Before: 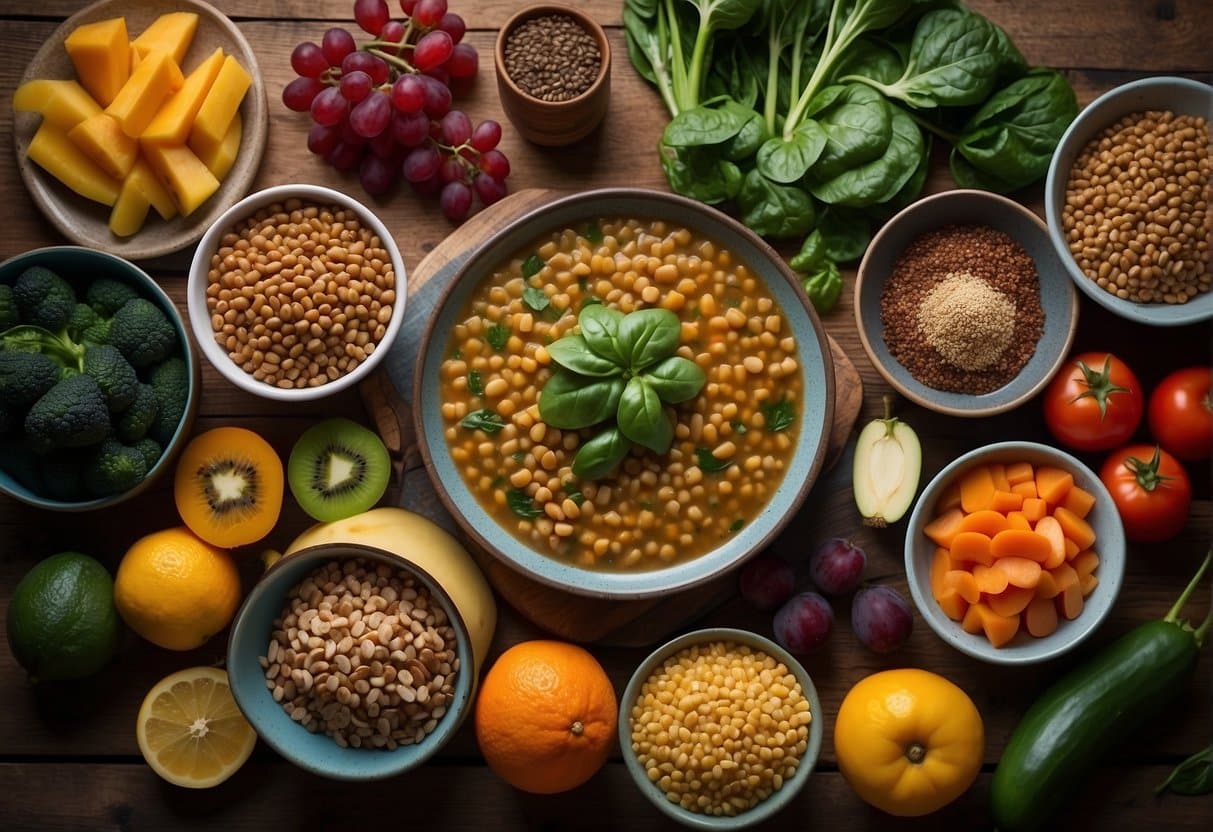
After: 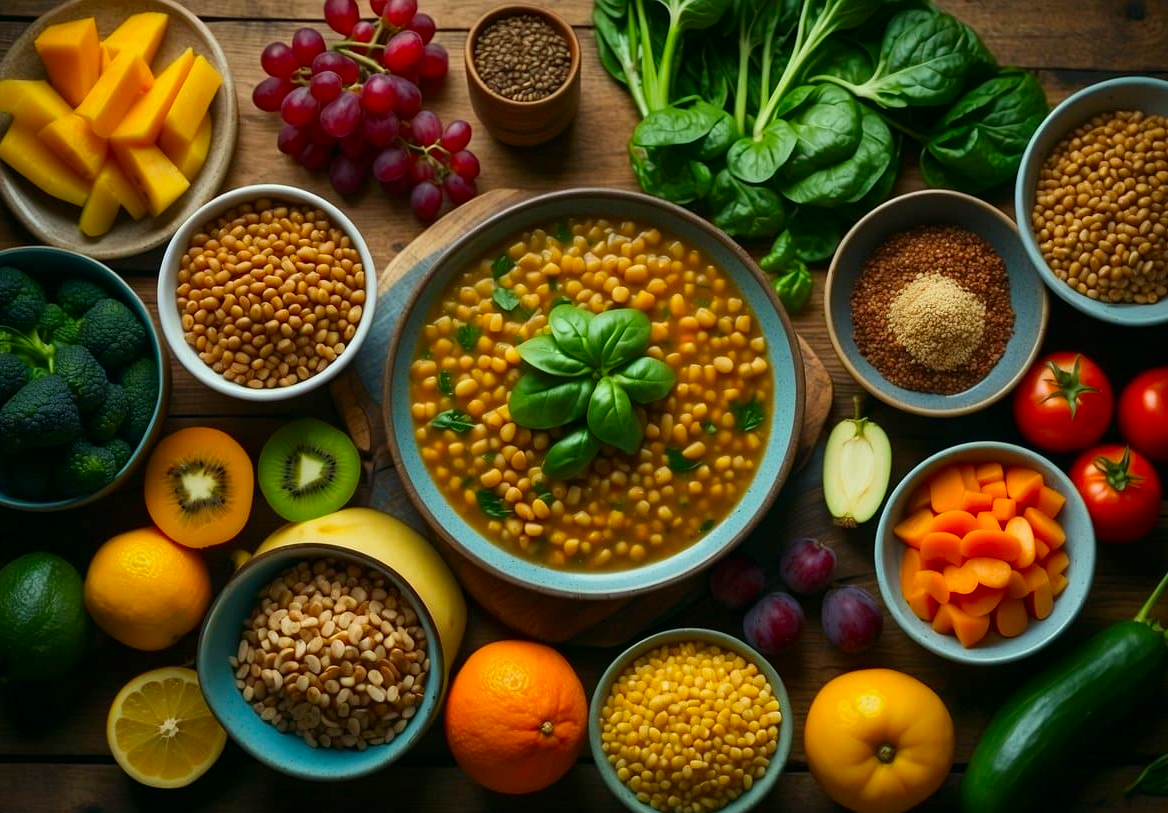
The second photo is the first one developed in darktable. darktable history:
crop and rotate: left 2.536%, right 1.107%, bottom 2.246%
color correction: highlights a* -7.33, highlights b* 1.26, shadows a* -3.55, saturation 1.4
contrast brightness saturation: contrast 0.07
